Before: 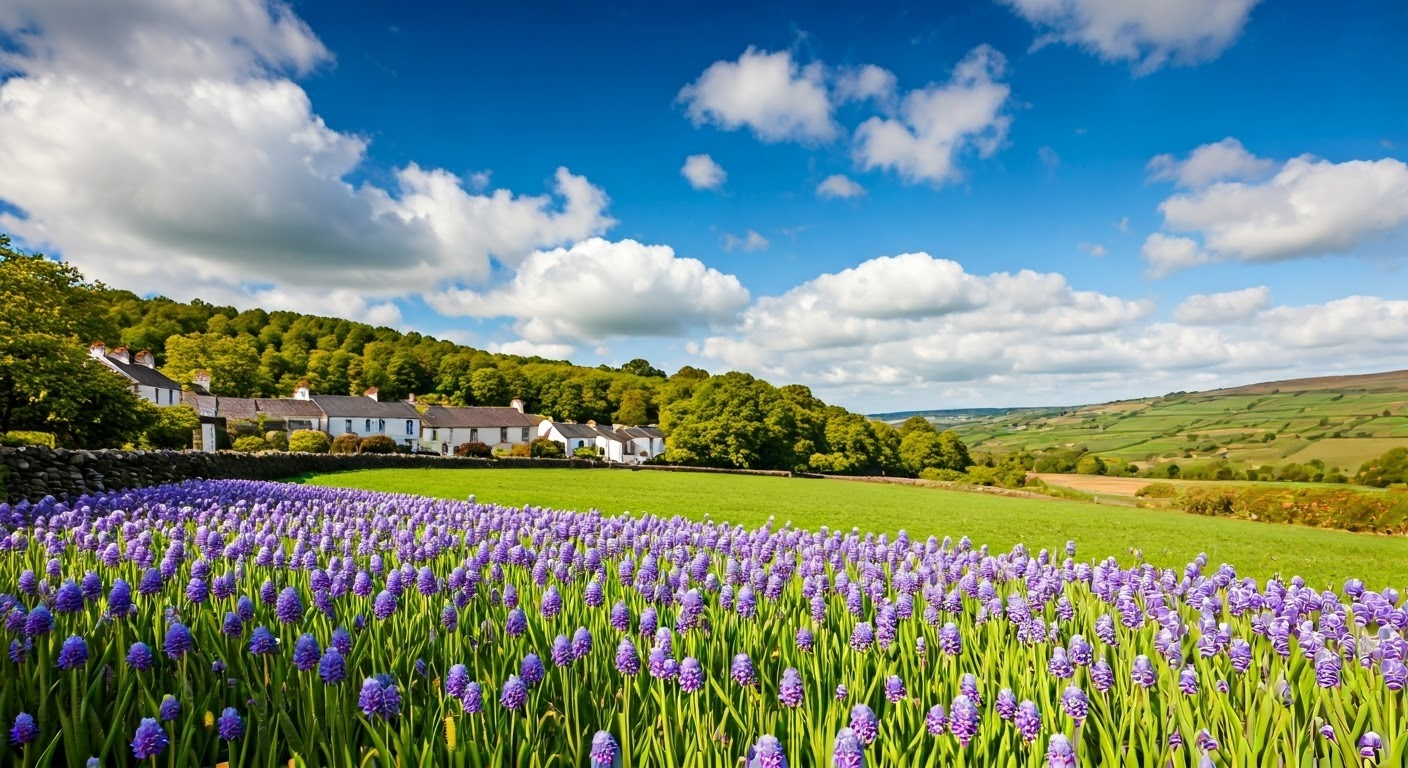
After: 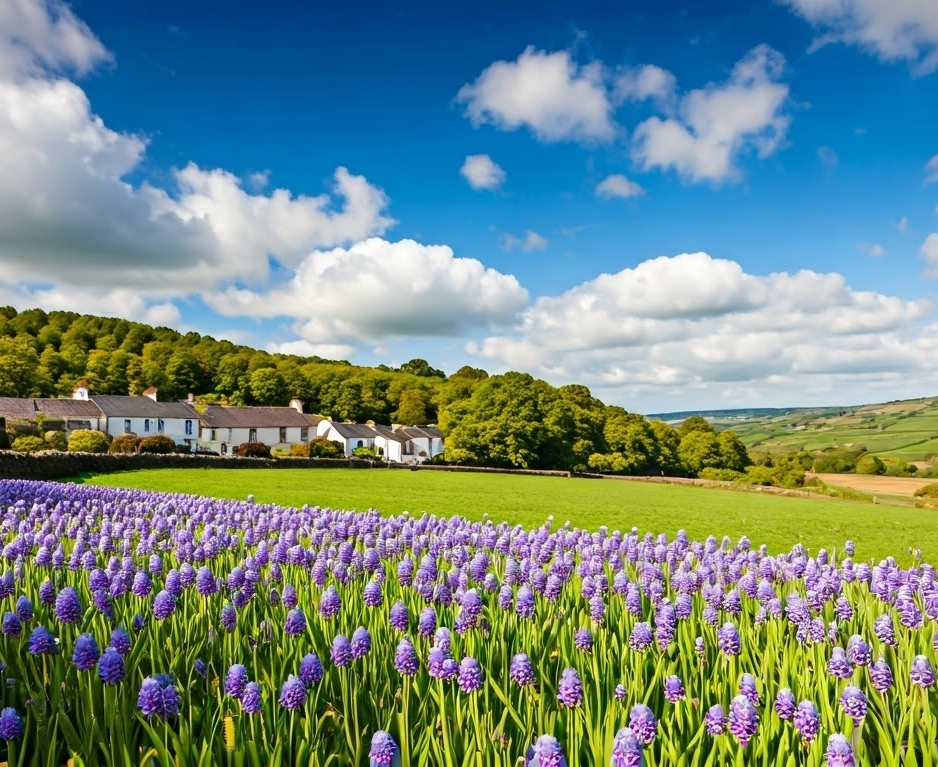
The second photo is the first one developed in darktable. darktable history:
crop and rotate: left 15.754%, right 17.579%
exposure: compensate highlight preservation false
